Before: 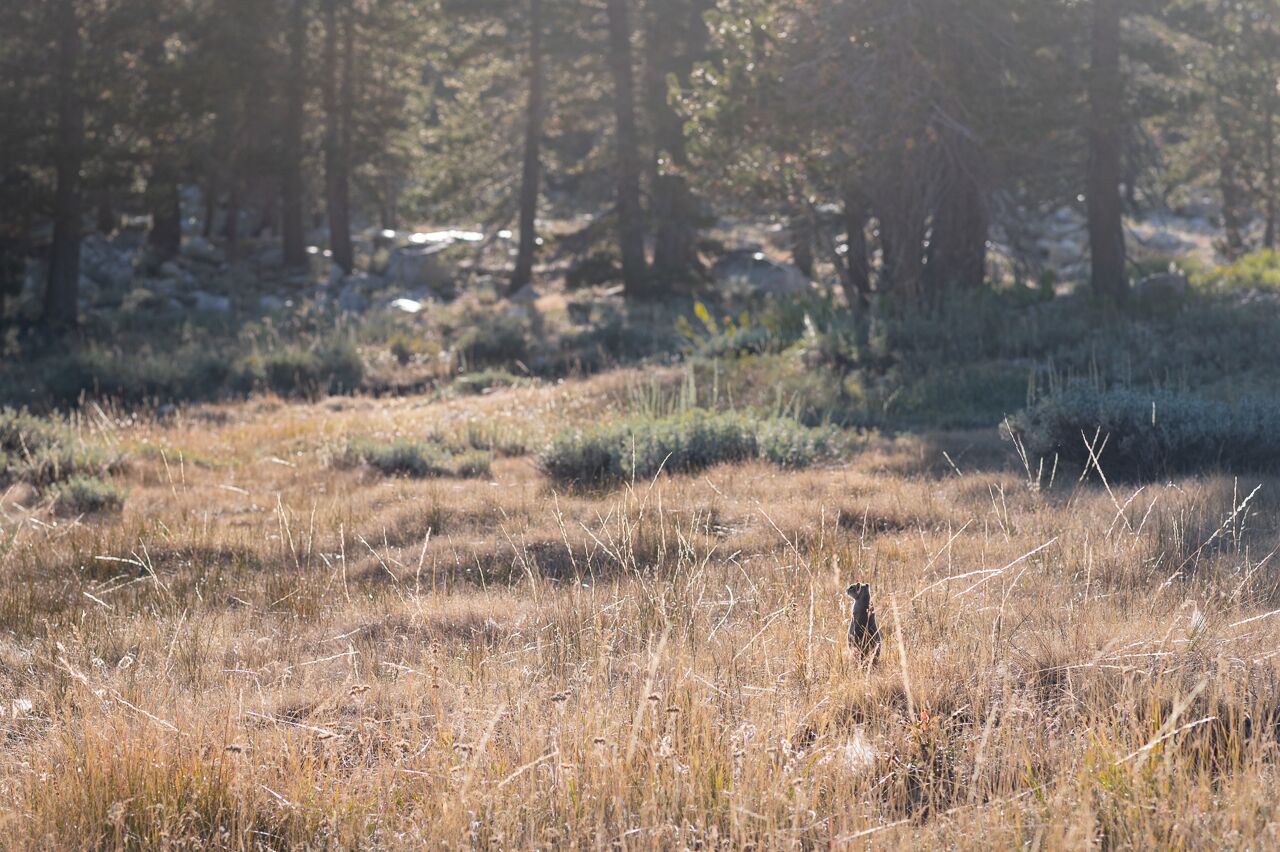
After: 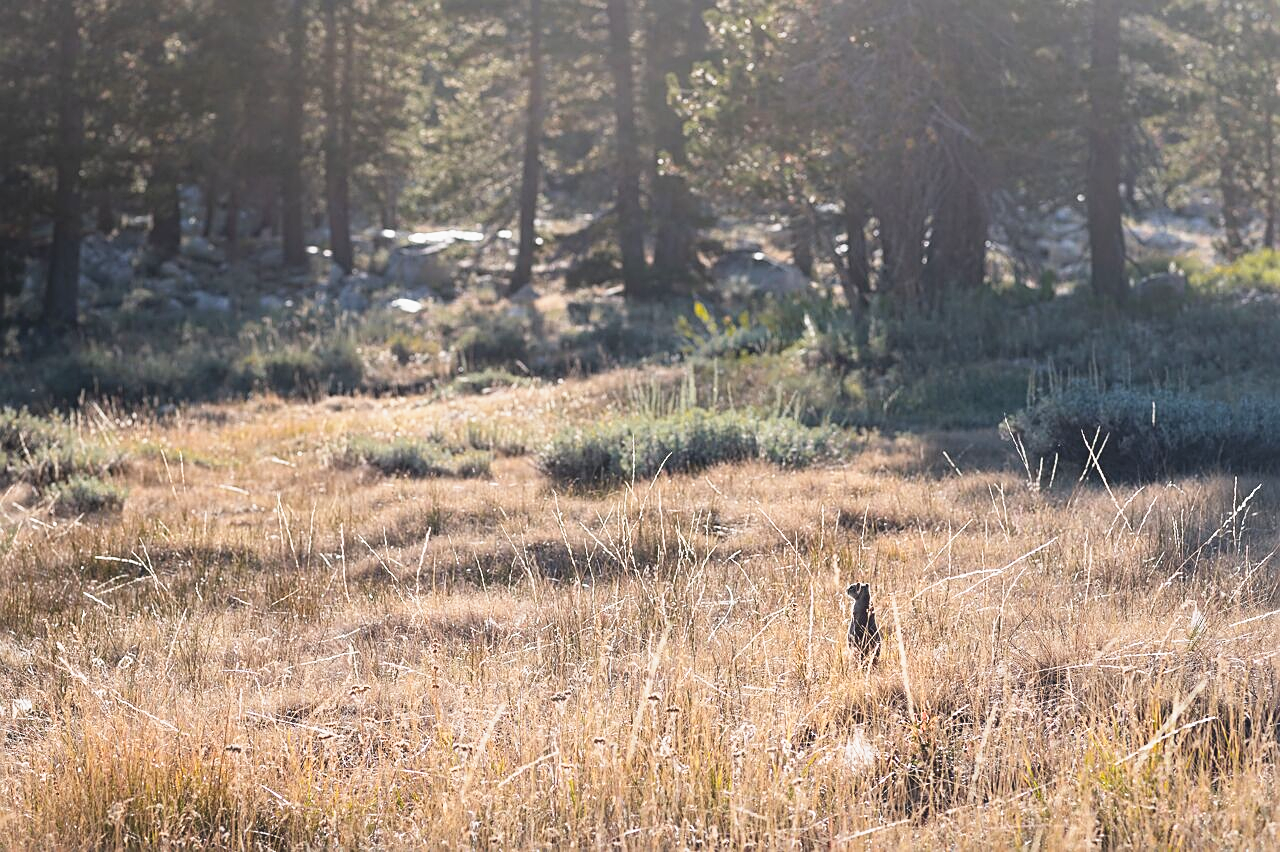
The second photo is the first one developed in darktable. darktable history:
sharpen: on, module defaults
tone curve: curves: ch0 [(0, 0.074) (0.129, 0.136) (0.285, 0.301) (0.689, 0.764) (0.854, 0.926) (0.987, 0.977)]; ch1 [(0, 0) (0.337, 0.249) (0.434, 0.437) (0.485, 0.491) (0.515, 0.495) (0.566, 0.57) (0.625, 0.625) (0.764, 0.806) (1, 1)]; ch2 [(0, 0) (0.314, 0.301) (0.401, 0.411) (0.505, 0.499) (0.54, 0.54) (0.608, 0.613) (0.706, 0.735) (1, 1)], preserve colors none
